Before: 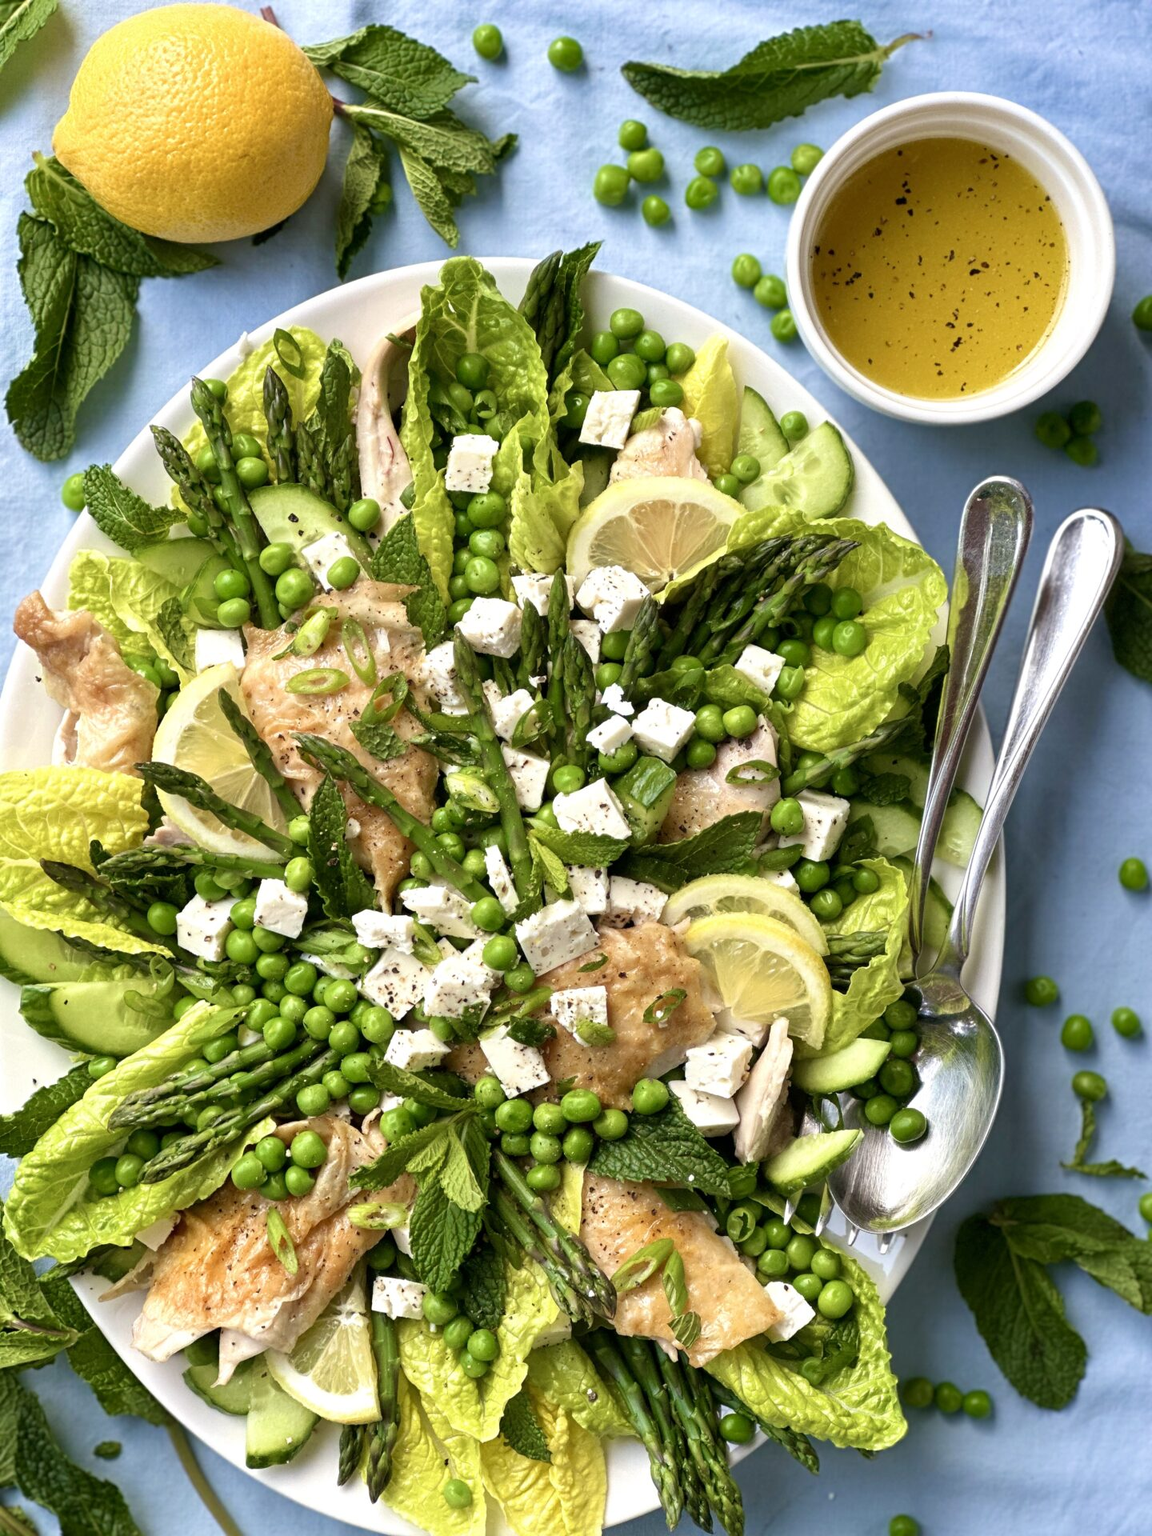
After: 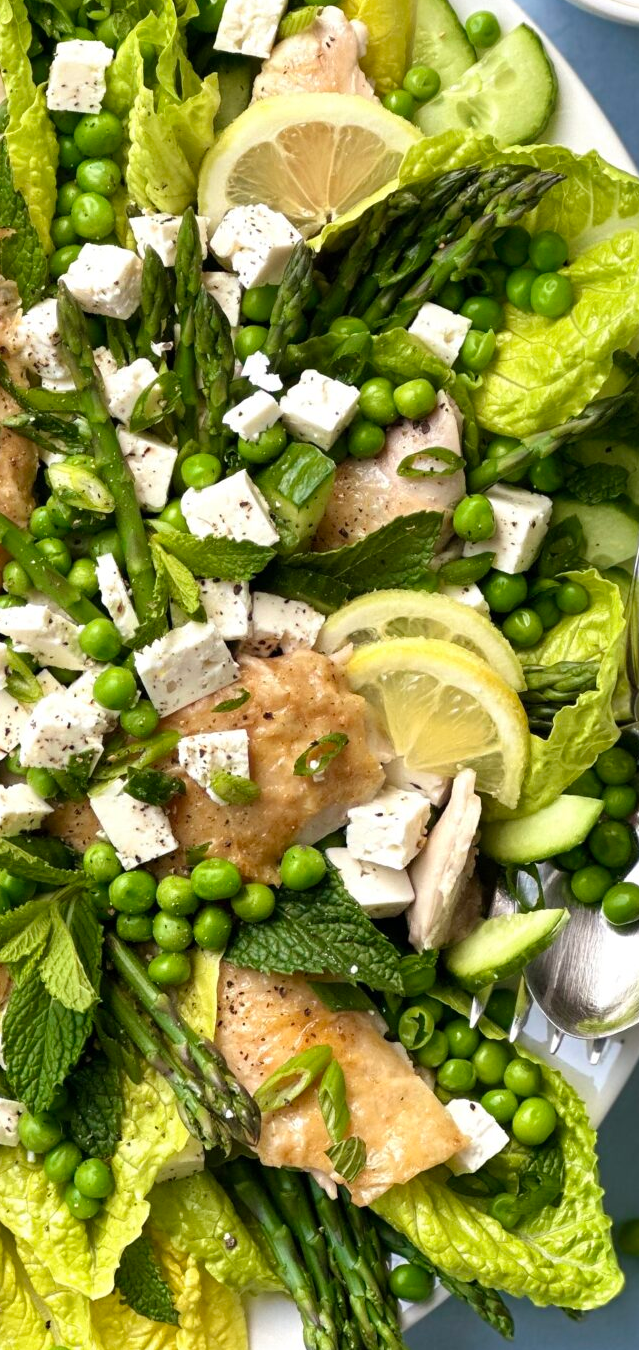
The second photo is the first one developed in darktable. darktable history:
white balance: emerald 1
crop: left 35.432%, top 26.233%, right 20.145%, bottom 3.432%
